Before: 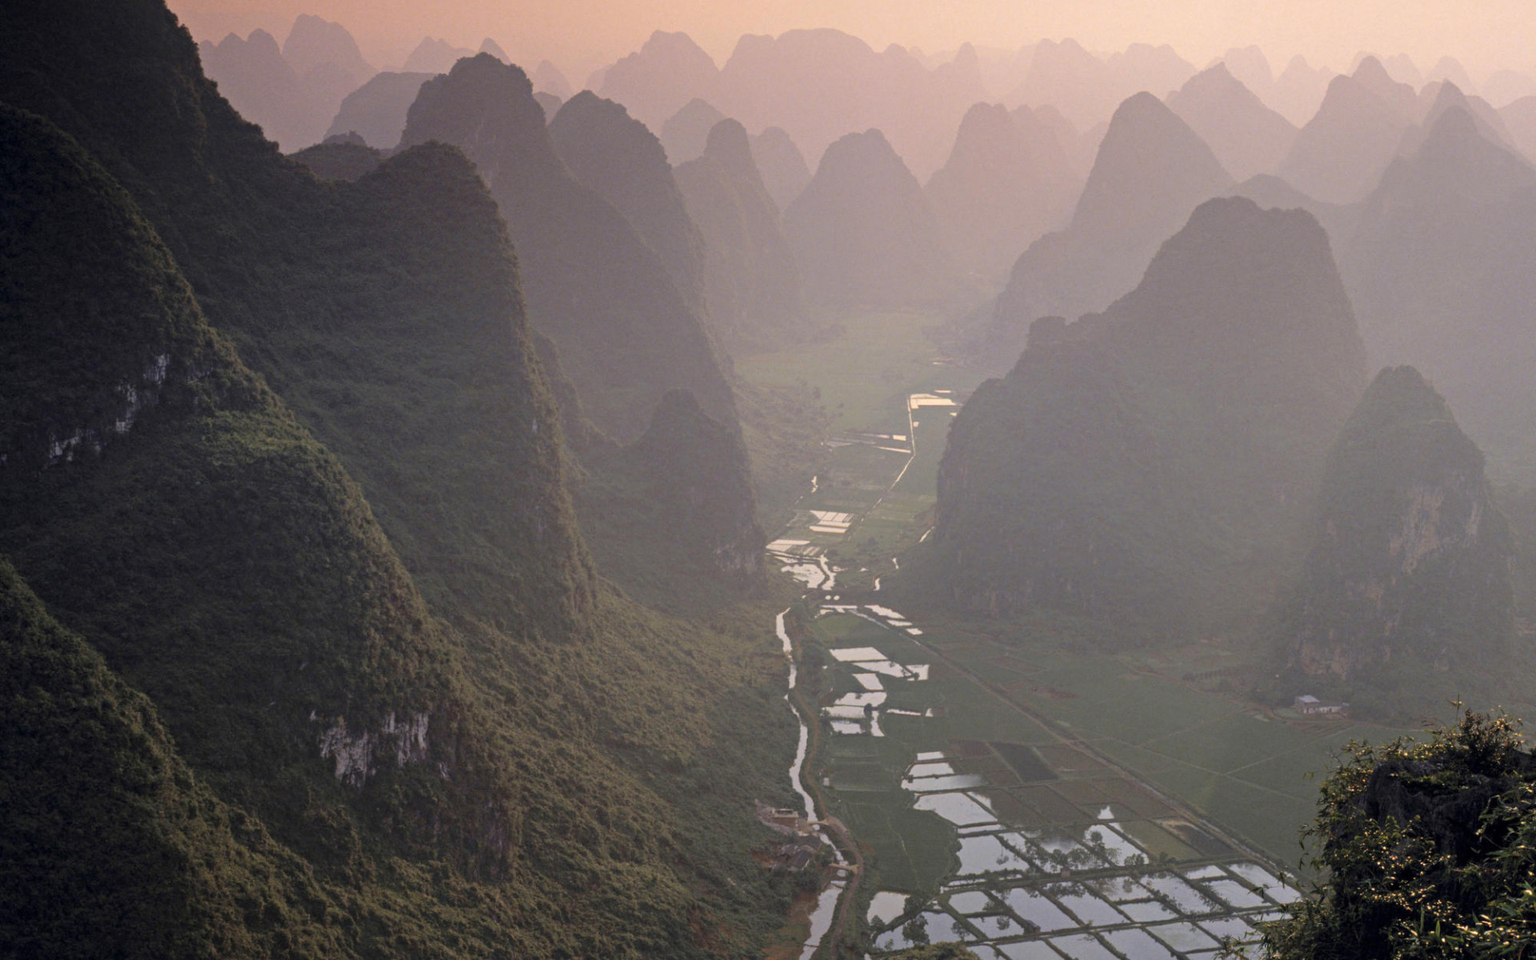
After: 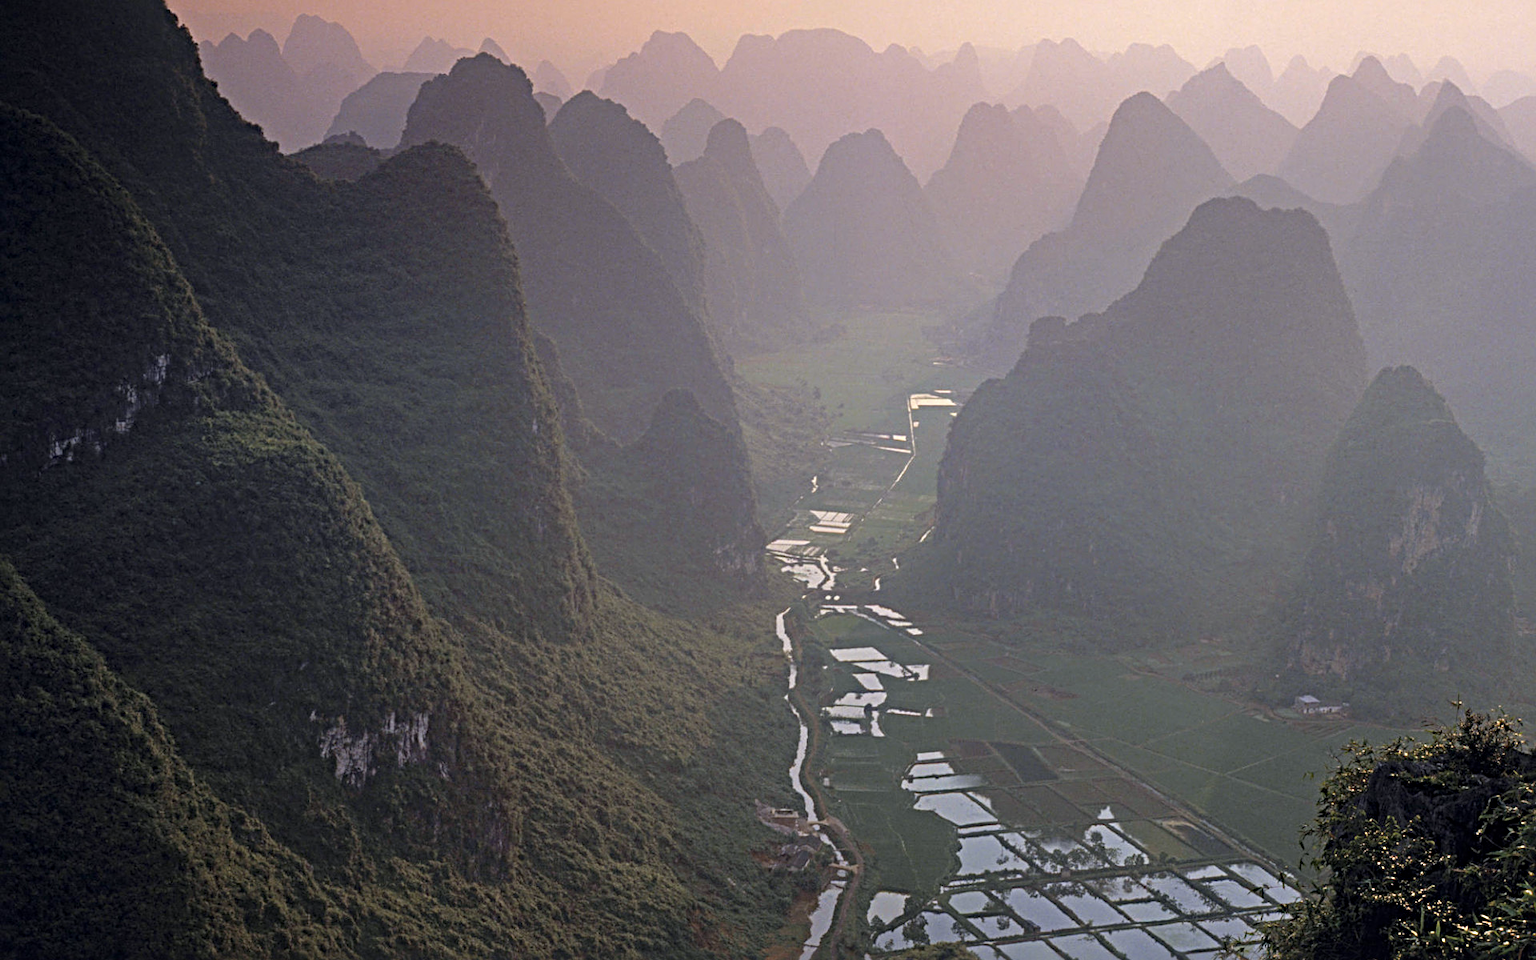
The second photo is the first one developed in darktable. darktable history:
white balance: red 0.976, blue 1.04
haze removal: compatibility mode true, adaptive false
sharpen: radius 4
